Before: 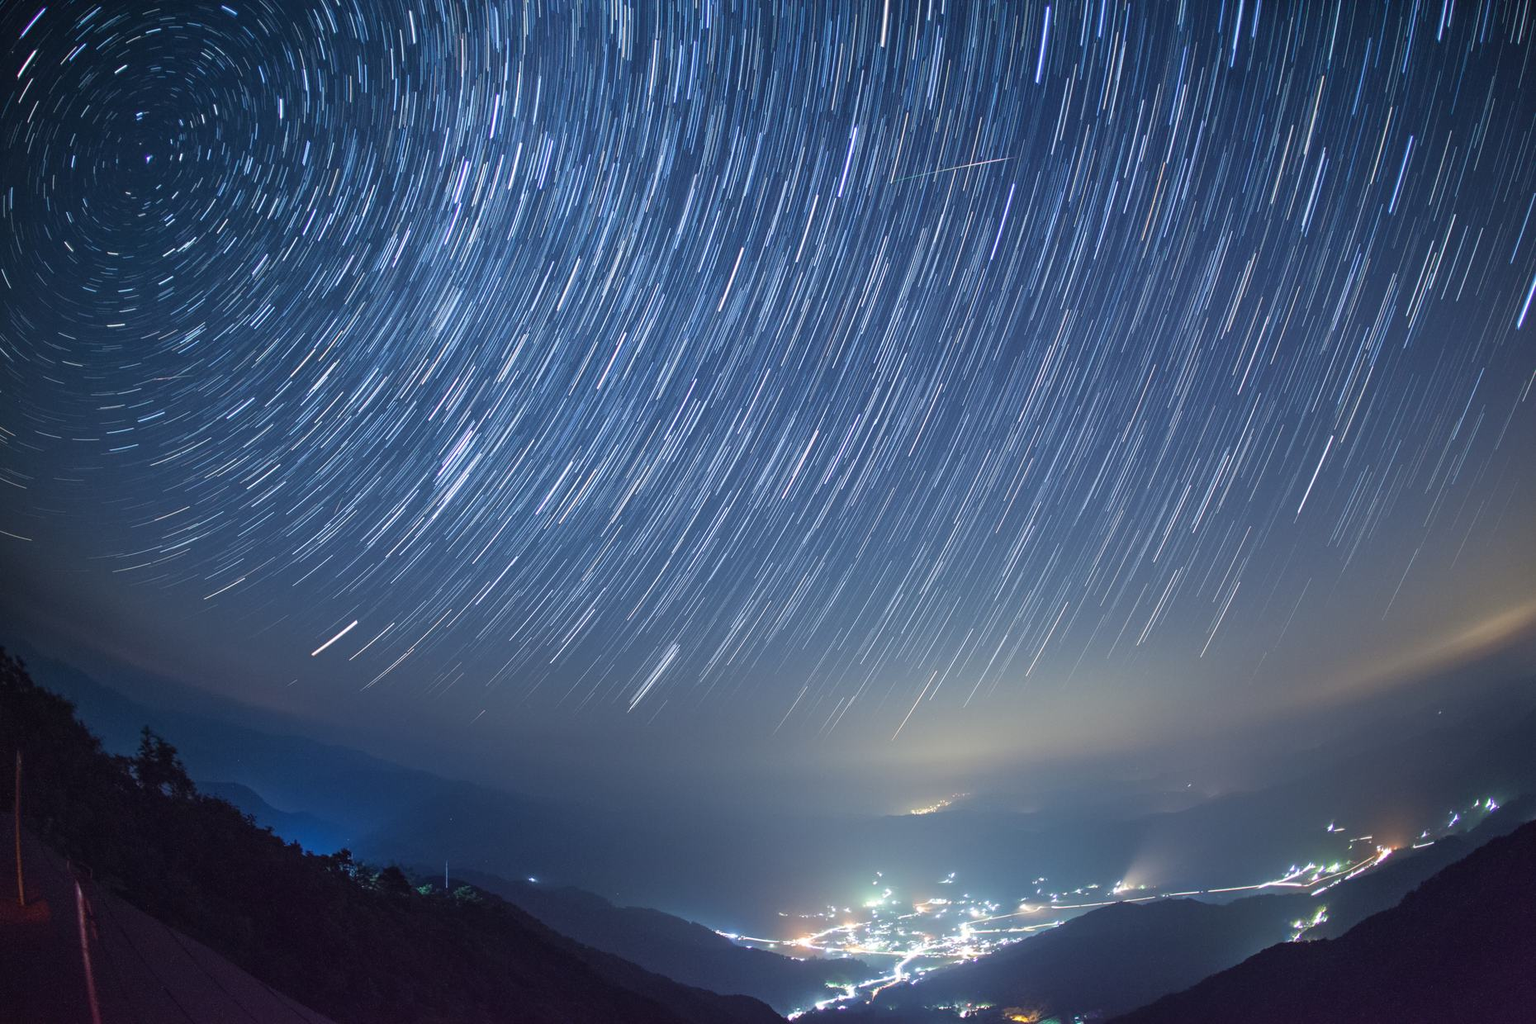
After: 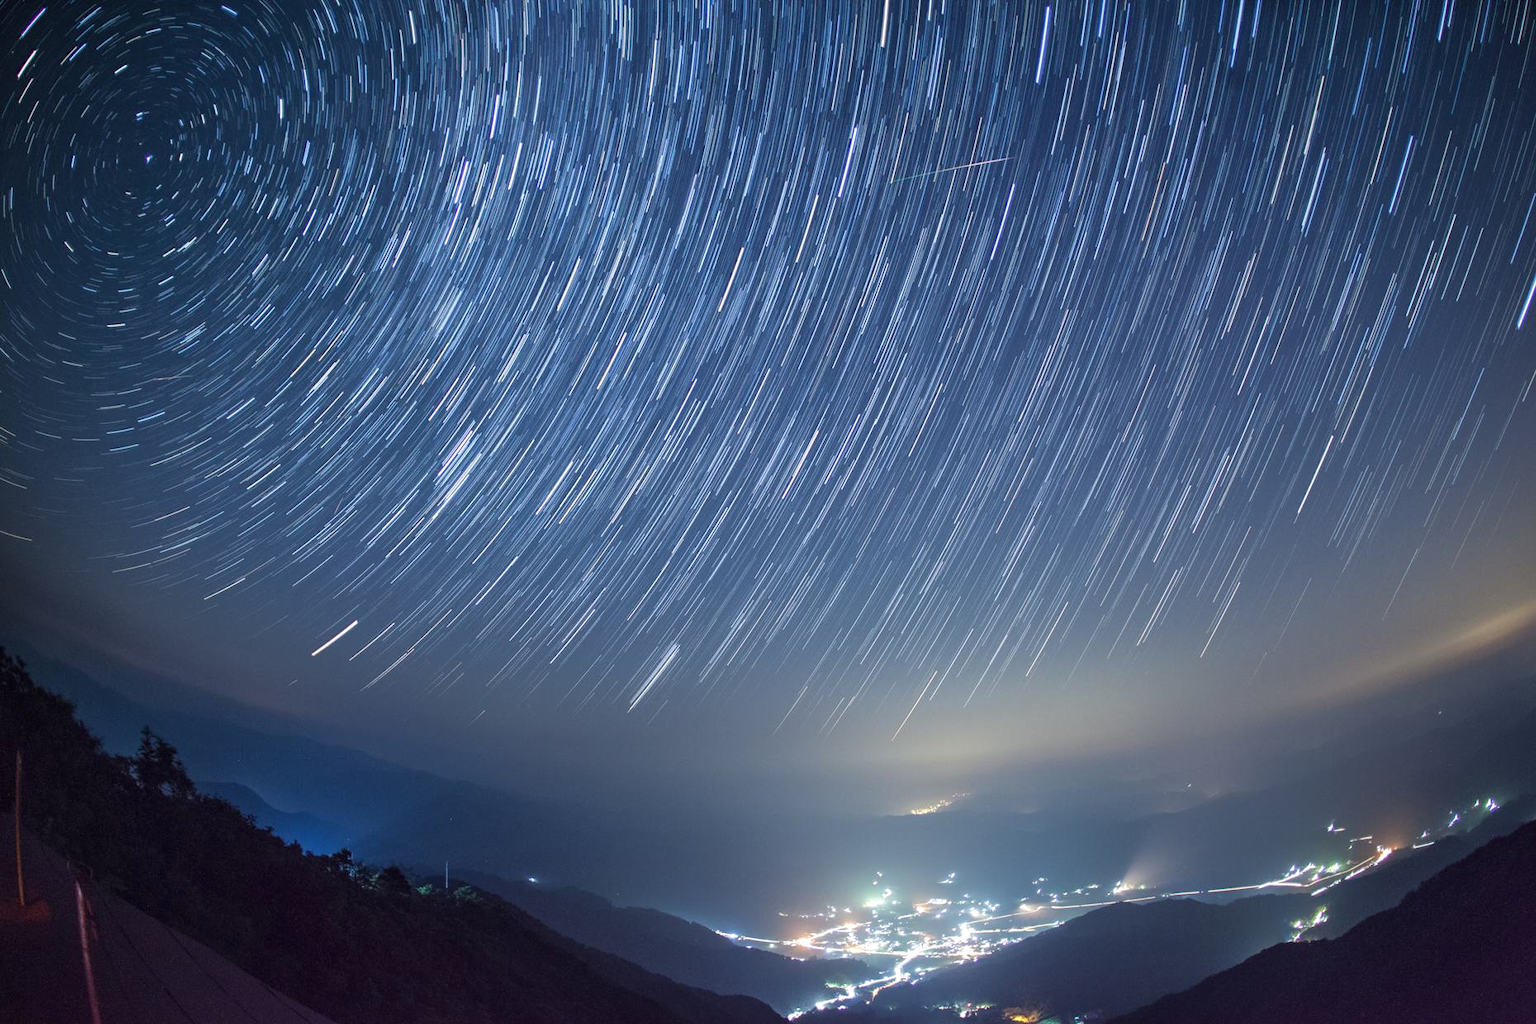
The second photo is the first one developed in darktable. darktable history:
local contrast: highlights 106%, shadows 99%, detail 120%, midtone range 0.2
